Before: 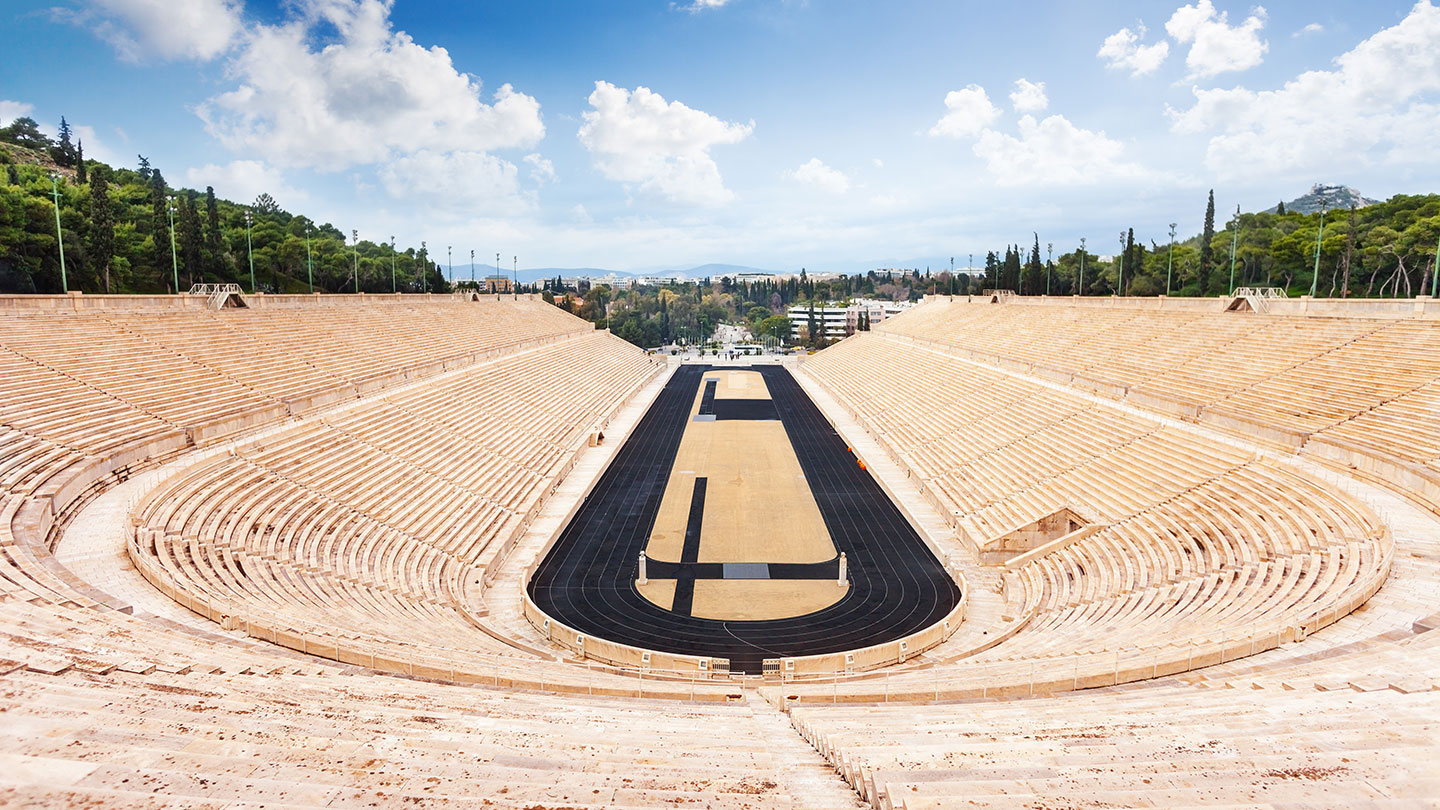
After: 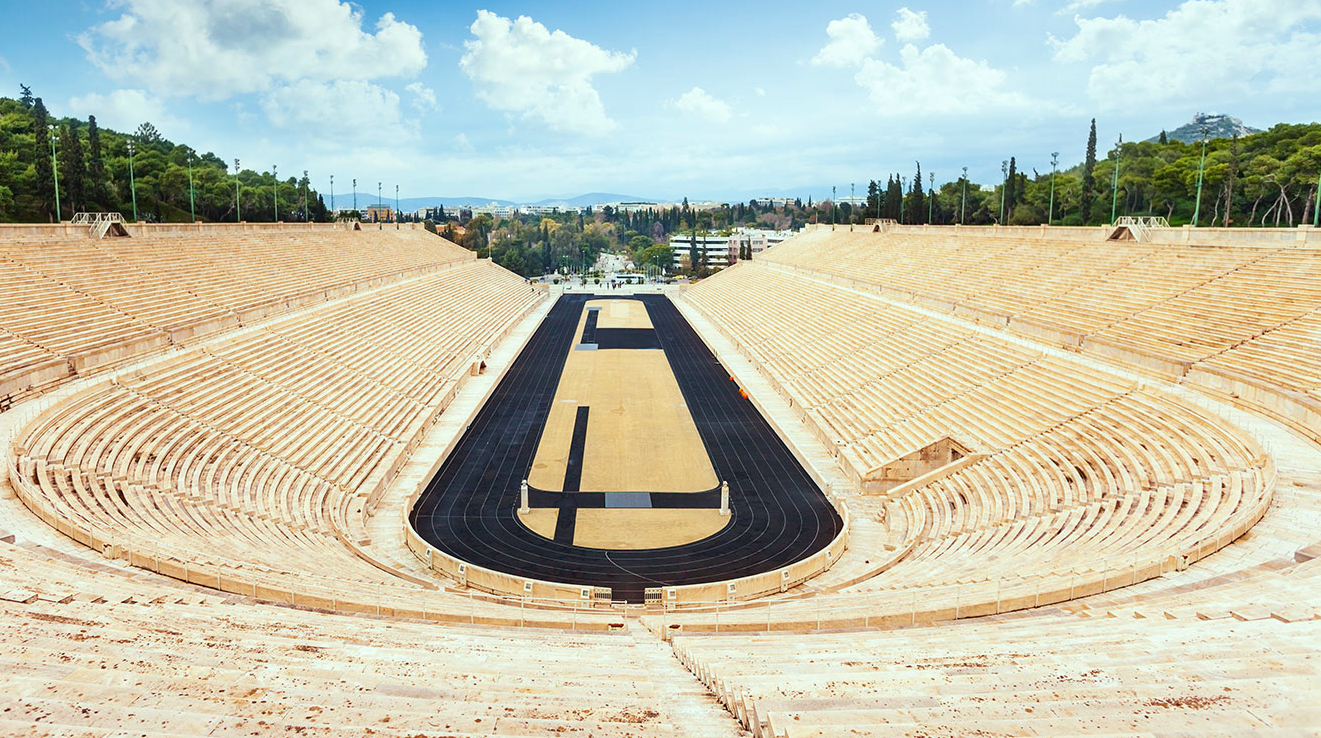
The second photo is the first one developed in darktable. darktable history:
velvia: on, module defaults
color correction: highlights a* -6.86, highlights b* 0.376
crop and rotate: left 8.237%, top 8.819%
